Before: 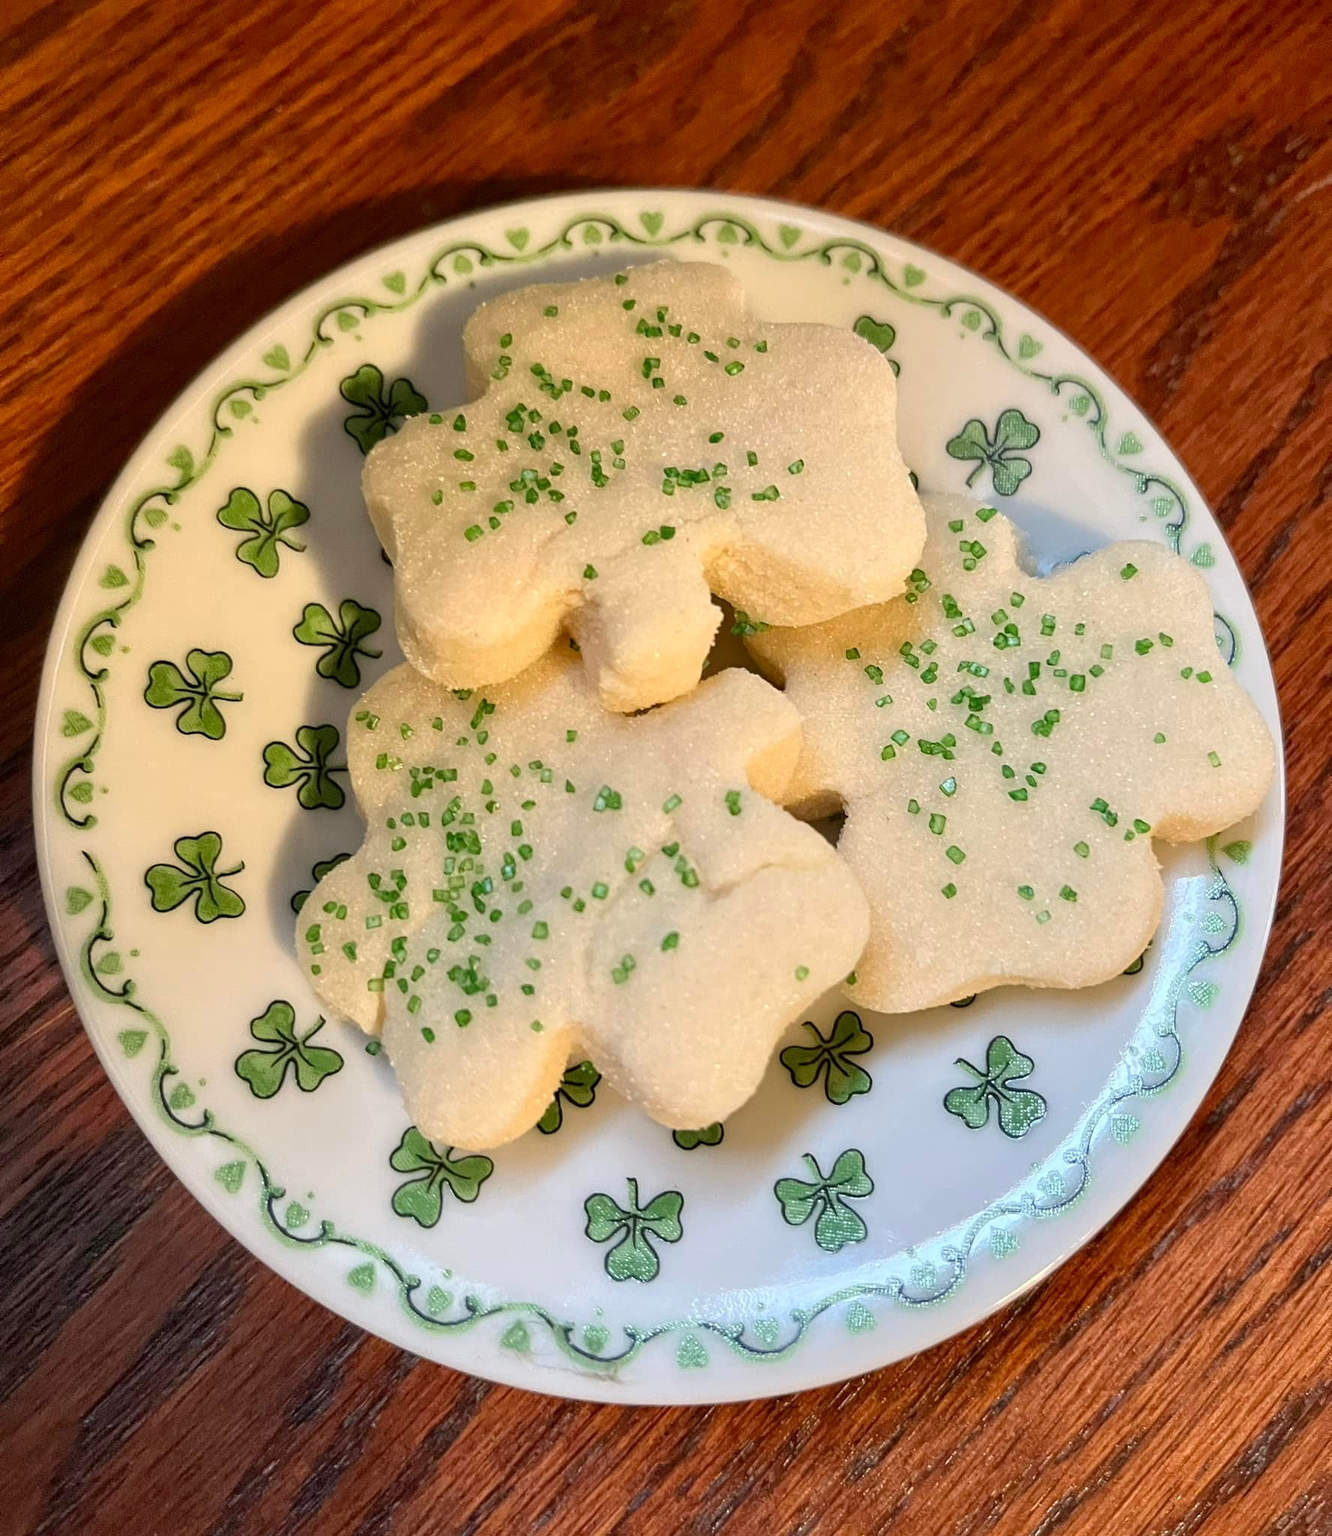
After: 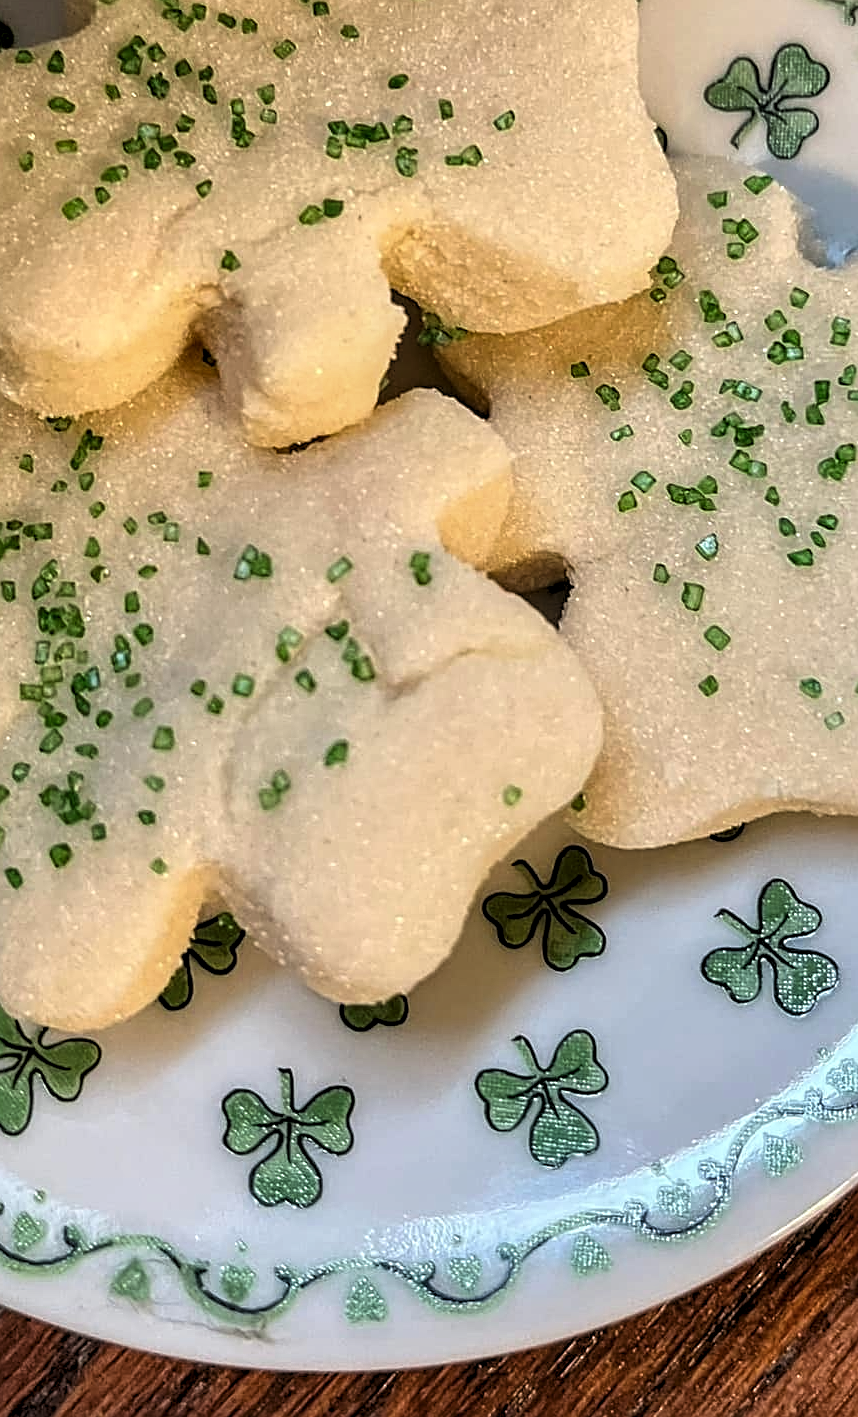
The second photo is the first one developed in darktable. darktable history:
crop: left 31.411%, top 24.527%, right 20.238%, bottom 6.272%
levels: levels [0.116, 0.574, 1]
sharpen: on, module defaults
local contrast: detail 130%
